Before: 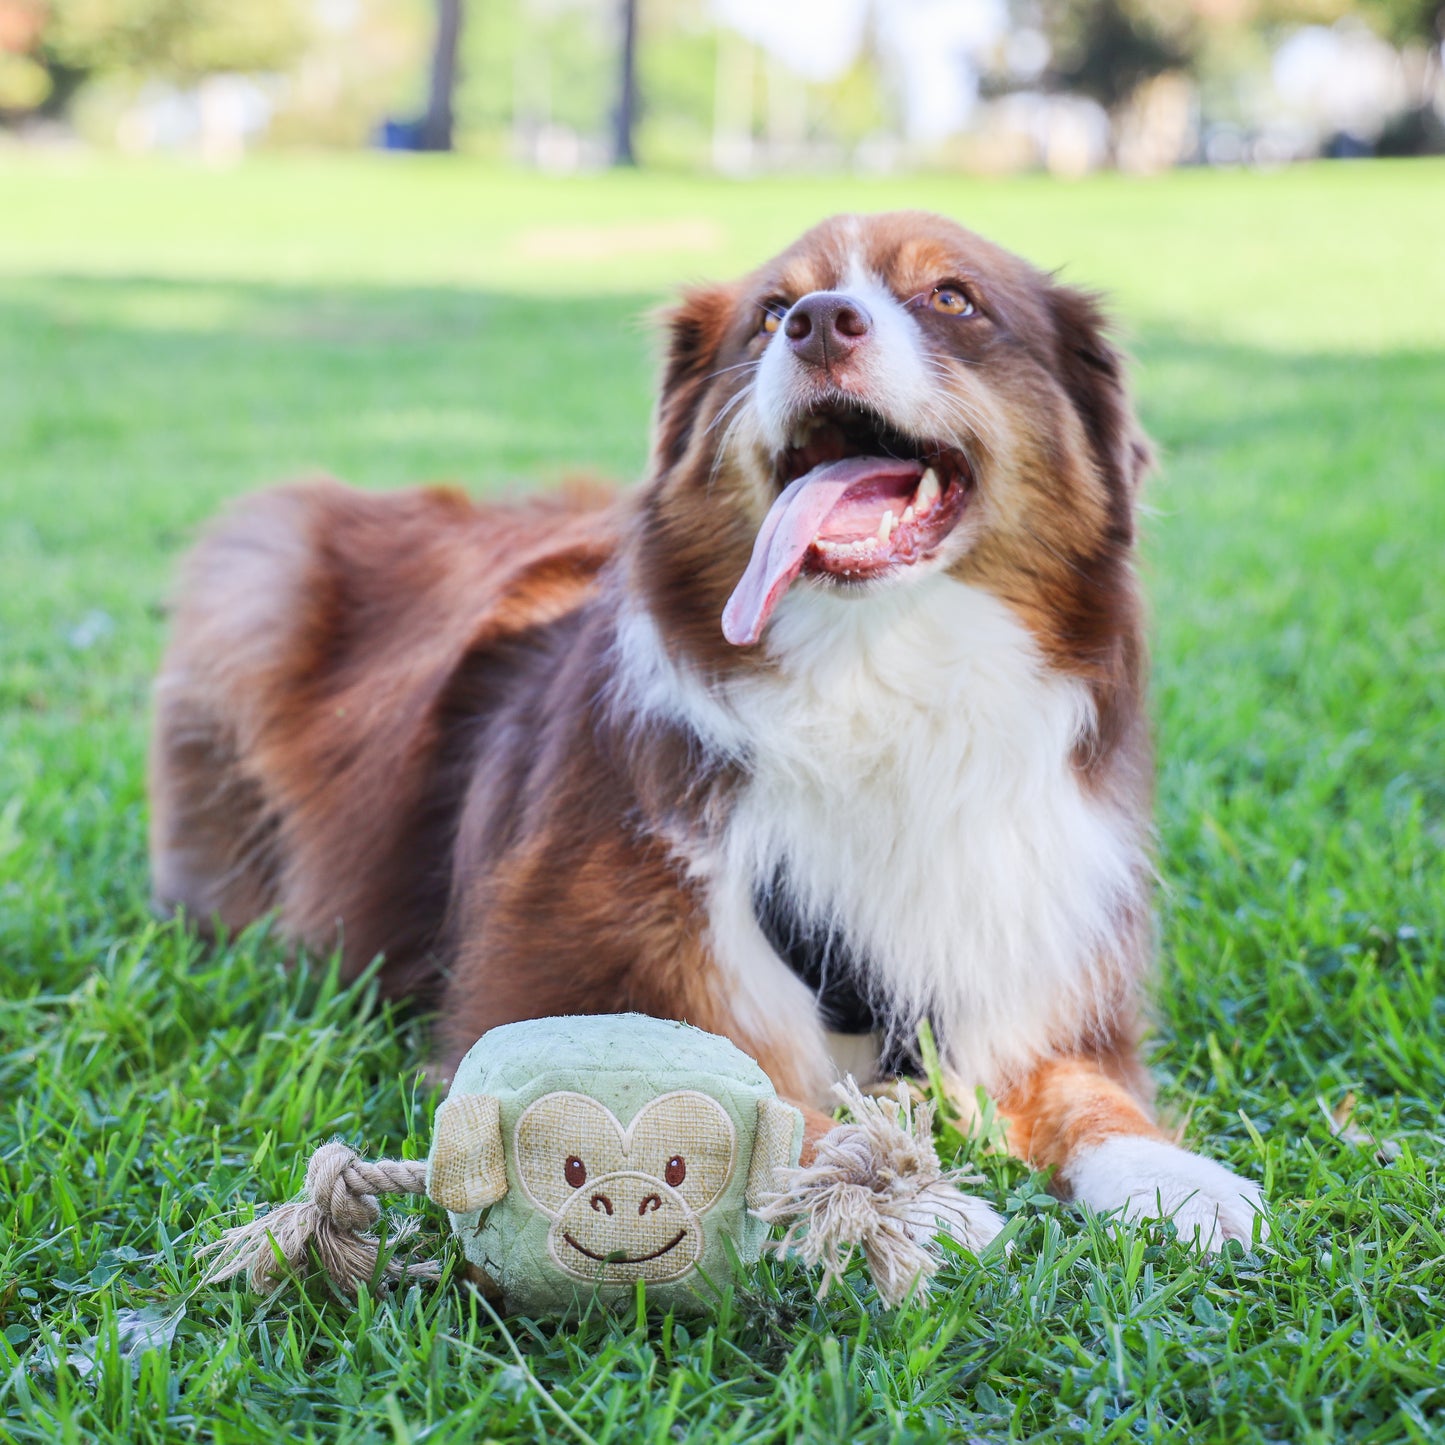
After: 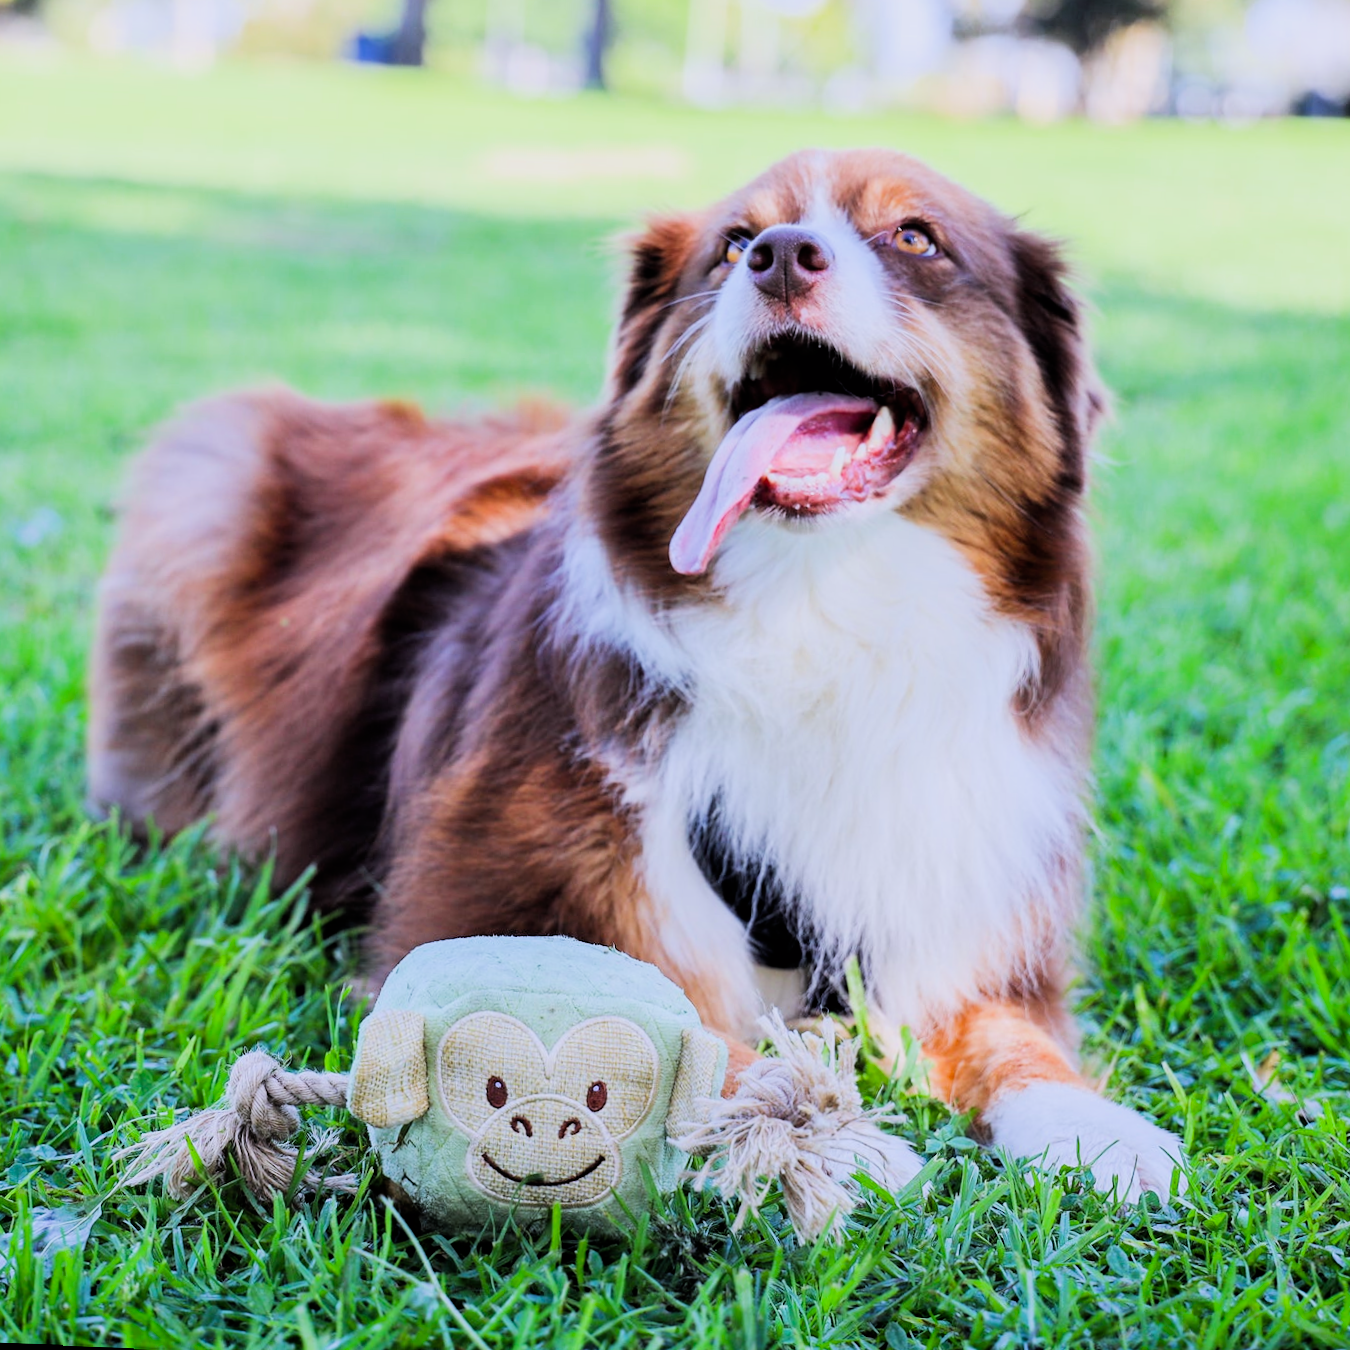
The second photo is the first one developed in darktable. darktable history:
filmic rgb: black relative exposure -5 EV, hardness 2.88, contrast 1.3
color calibration: illuminant as shot in camera, x 0.358, y 0.373, temperature 4628.91 K
crop and rotate: angle -1.96°, left 3.097%, top 4.154%, right 1.586%, bottom 0.529%
rotate and perspective: rotation 0.8°, automatic cropping off
color balance: lift [1, 1.001, 0.999, 1.001], gamma [1, 1.004, 1.007, 0.993], gain [1, 0.991, 0.987, 1.013], contrast 7.5%, contrast fulcrum 10%, output saturation 115%
